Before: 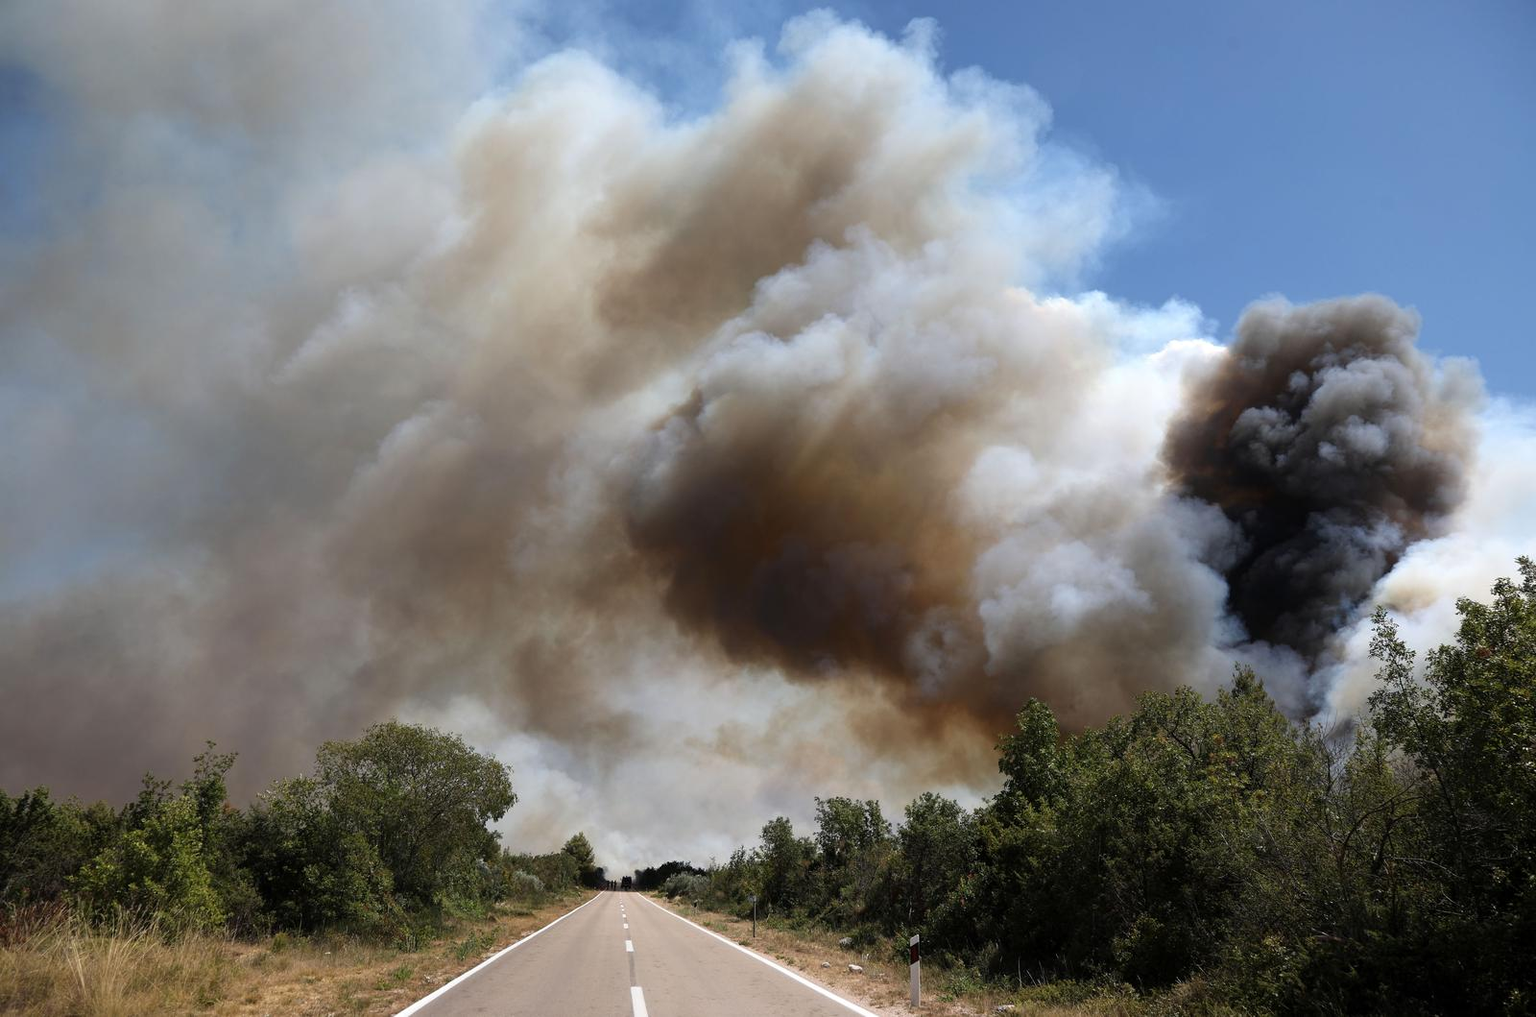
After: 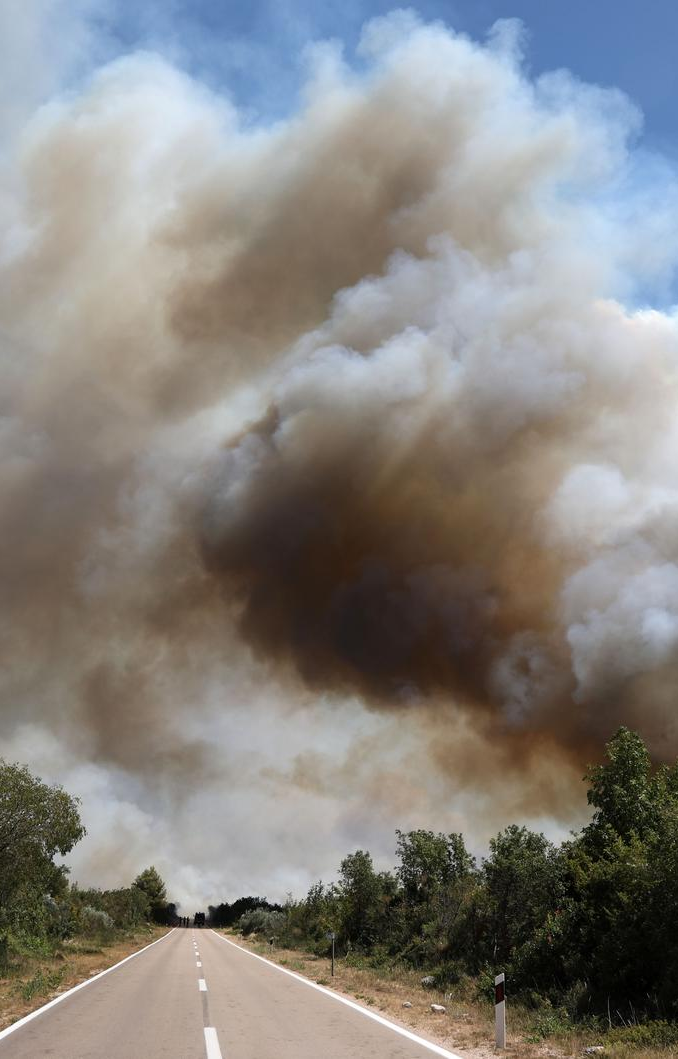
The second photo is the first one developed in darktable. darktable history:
crop: left 28.359%, right 29.233%
